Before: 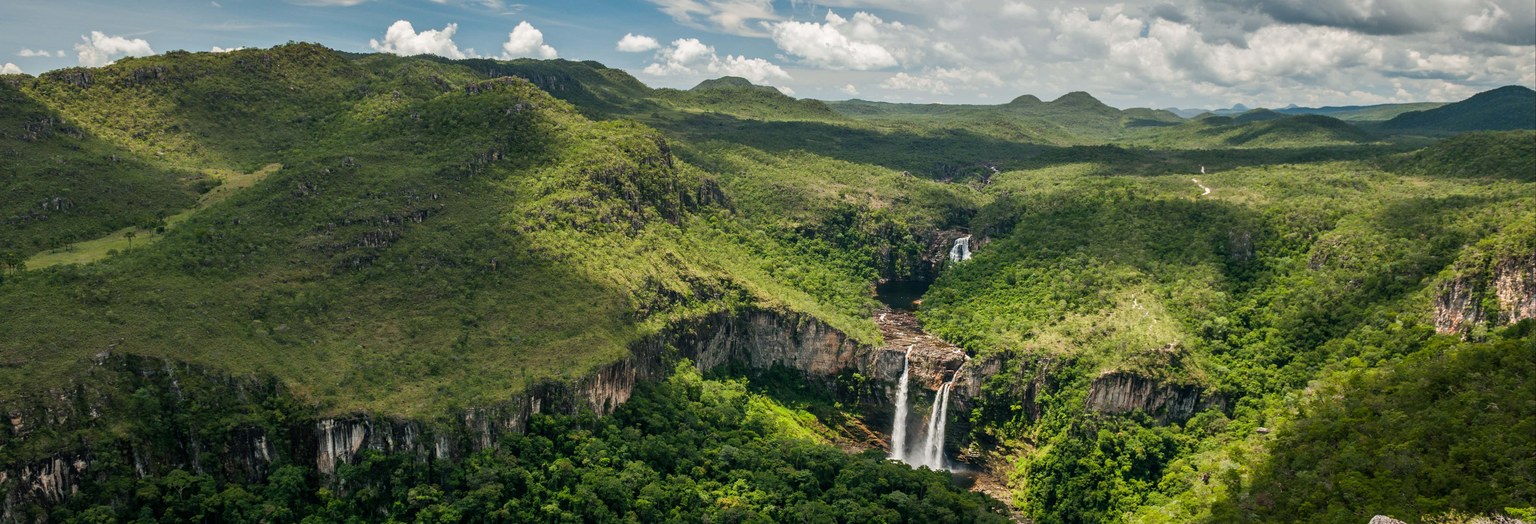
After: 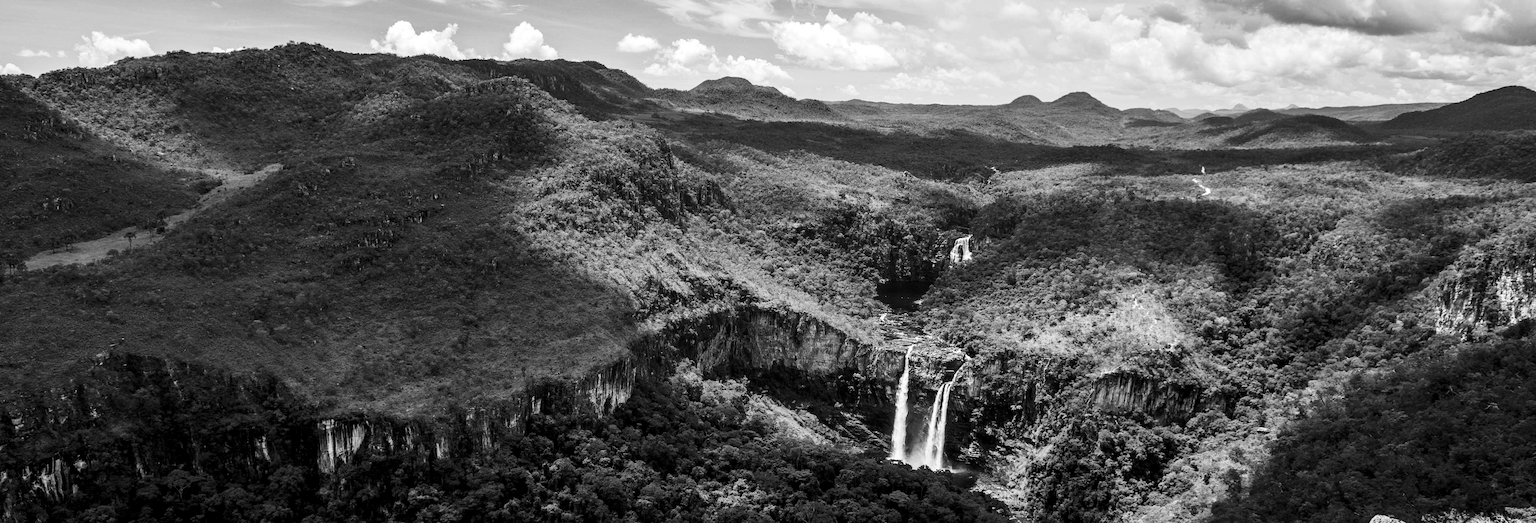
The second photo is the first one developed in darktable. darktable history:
exposure: black level correction 0.005, exposure 0.273 EV, compensate highlight preservation false
color calibration: output gray [0.22, 0.42, 0.37, 0], illuminant as shot in camera, x 0.358, y 0.373, temperature 4628.91 K
contrast brightness saturation: contrast 0.249, saturation -0.313
